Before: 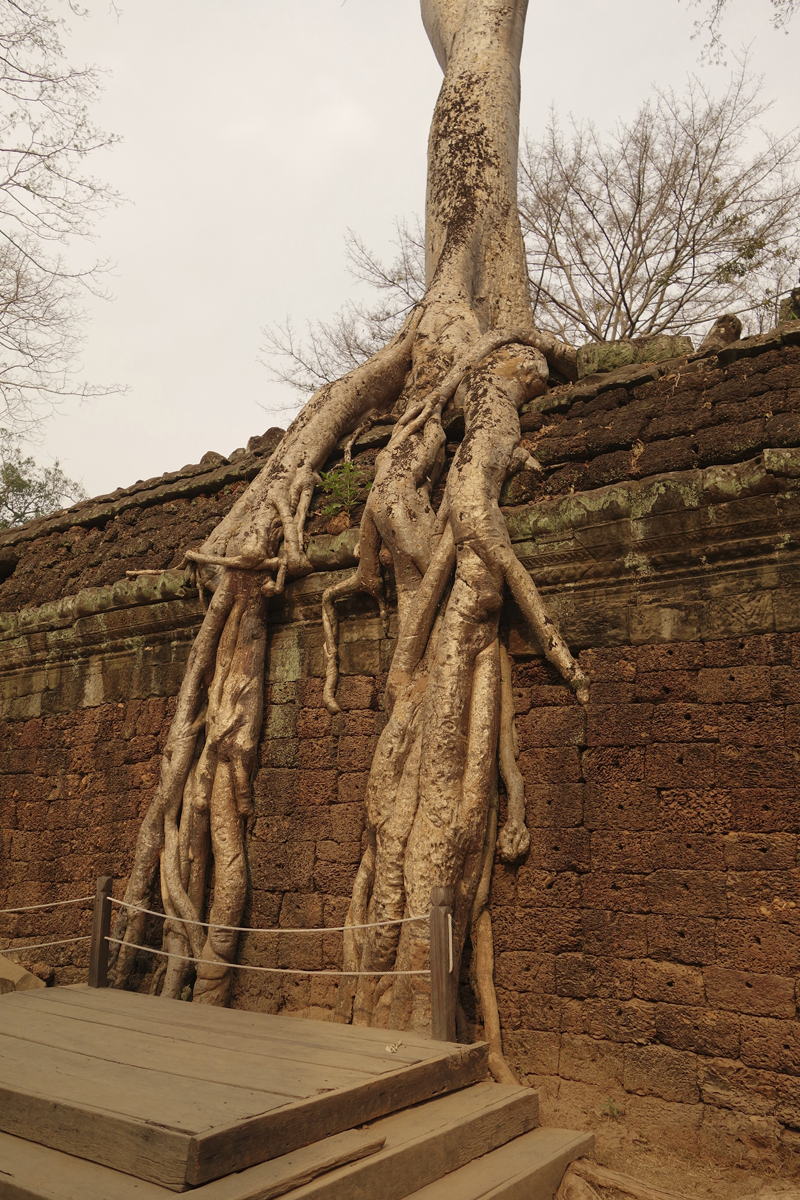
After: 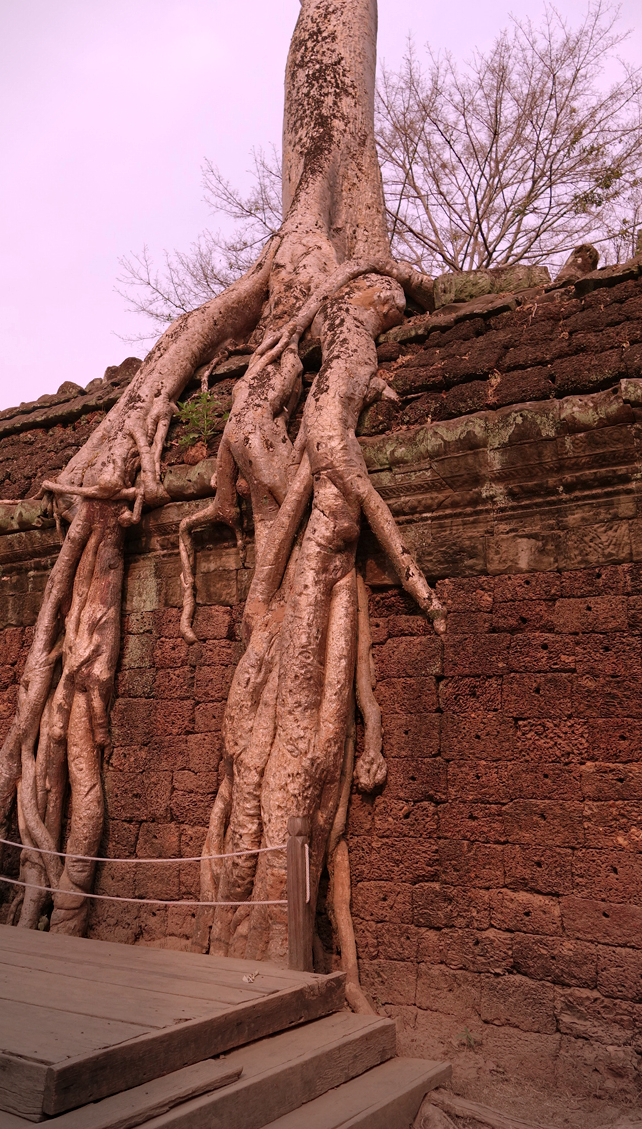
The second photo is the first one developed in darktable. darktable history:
crop and rotate: left 17.92%, top 5.863%, right 1.747%
haze removal: compatibility mode true
vignetting: fall-off radius 61.14%, center (0.217, -0.235)
color correction: highlights a* 15.28, highlights b* -20.07
